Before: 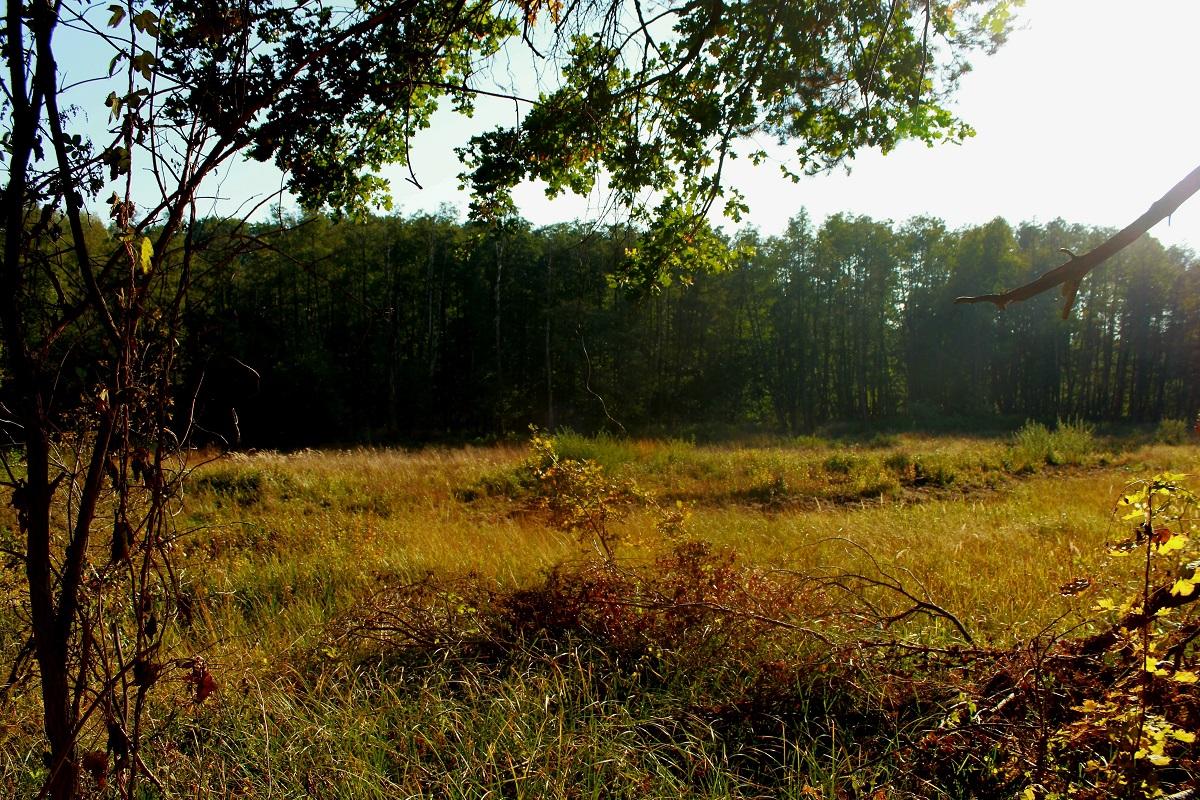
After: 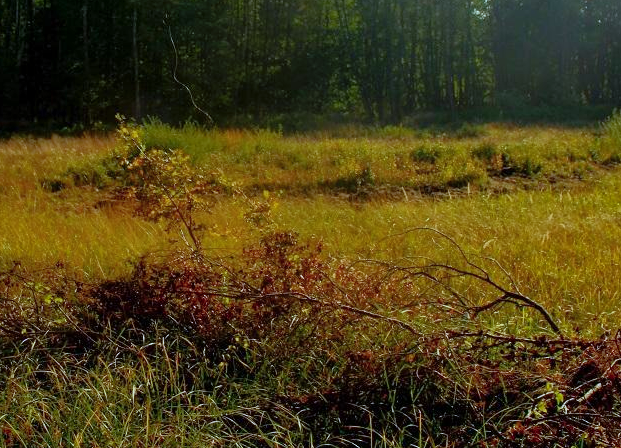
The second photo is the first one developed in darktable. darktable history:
crop: left 34.479%, top 38.822%, right 13.718%, bottom 5.172%
exposure: exposure -0.151 EV, compensate highlight preservation false
white balance: red 0.924, blue 1.095
shadows and highlights: highlights -60
color balance rgb: perceptual saturation grading › global saturation 3.7%, global vibrance 5.56%, contrast 3.24%
